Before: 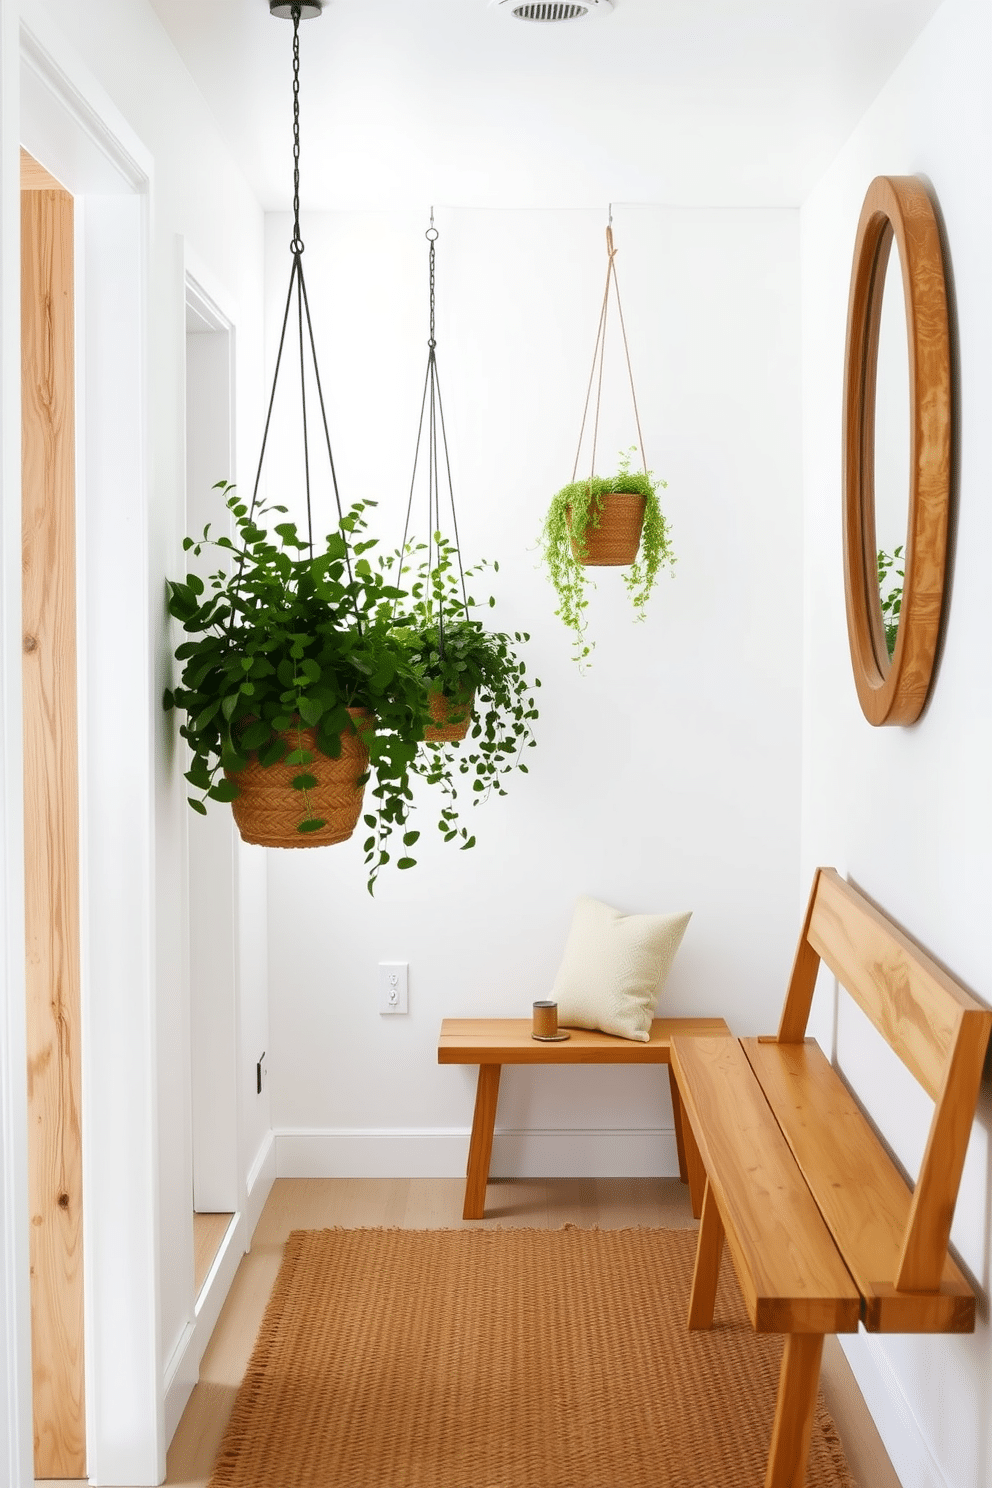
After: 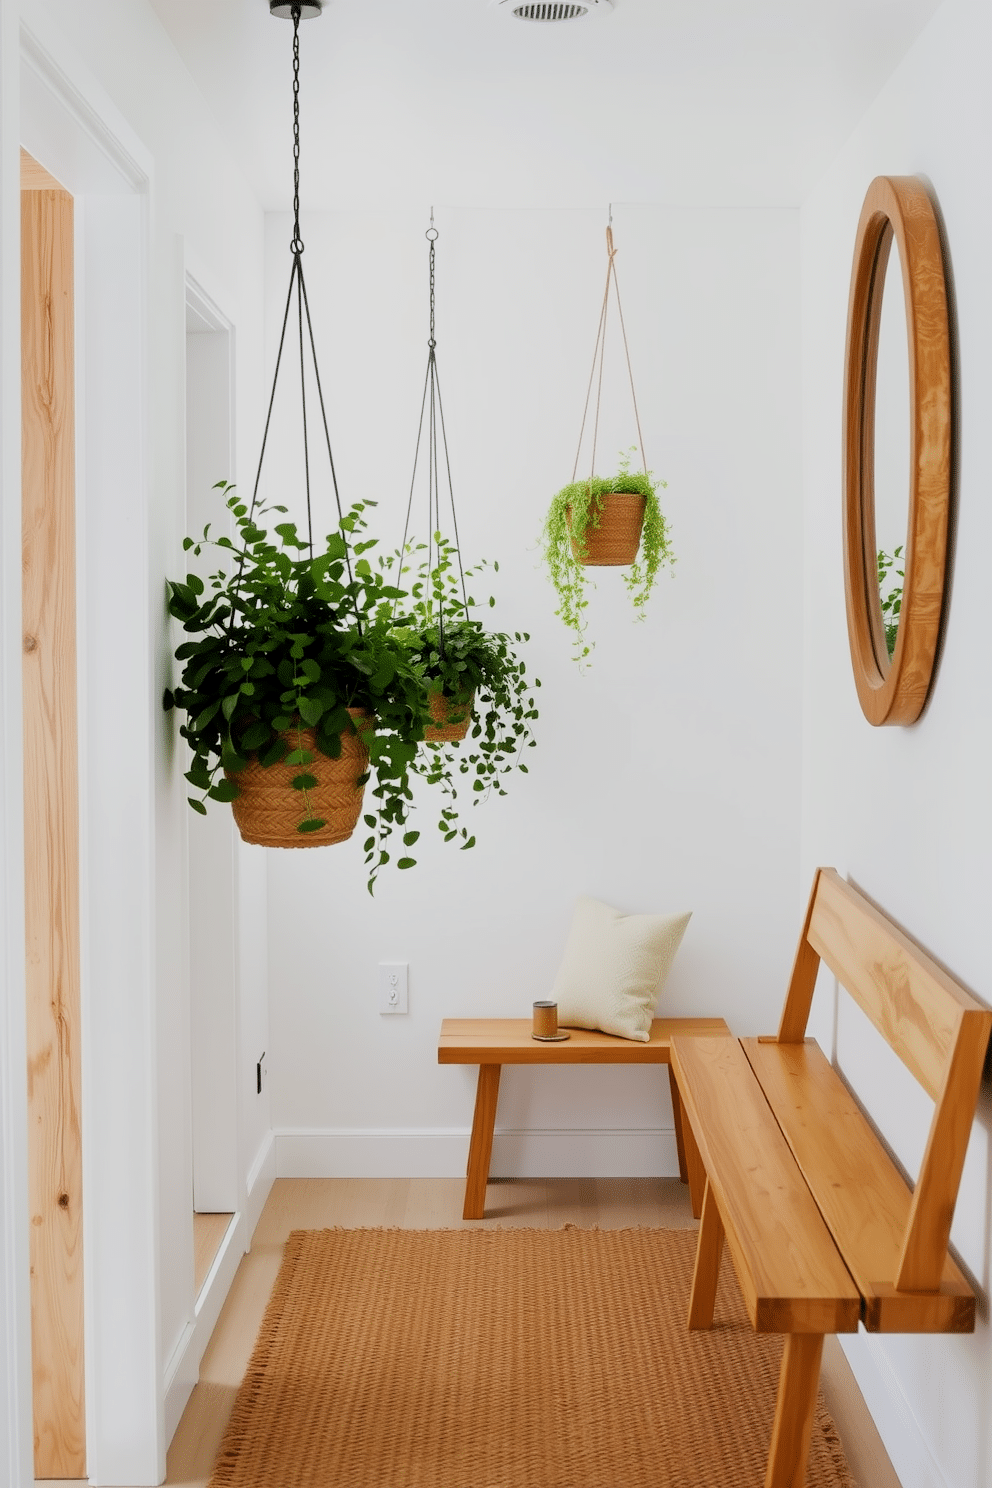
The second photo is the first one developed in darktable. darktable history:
filmic rgb: black relative exposure -7.55 EV, white relative exposure 4.64 EV, threshold 3.04 EV, target black luminance 0%, hardness 3.51, latitude 50.3%, contrast 1.027, highlights saturation mix 9.9%, shadows ↔ highlights balance -0.189%, enable highlight reconstruction true
